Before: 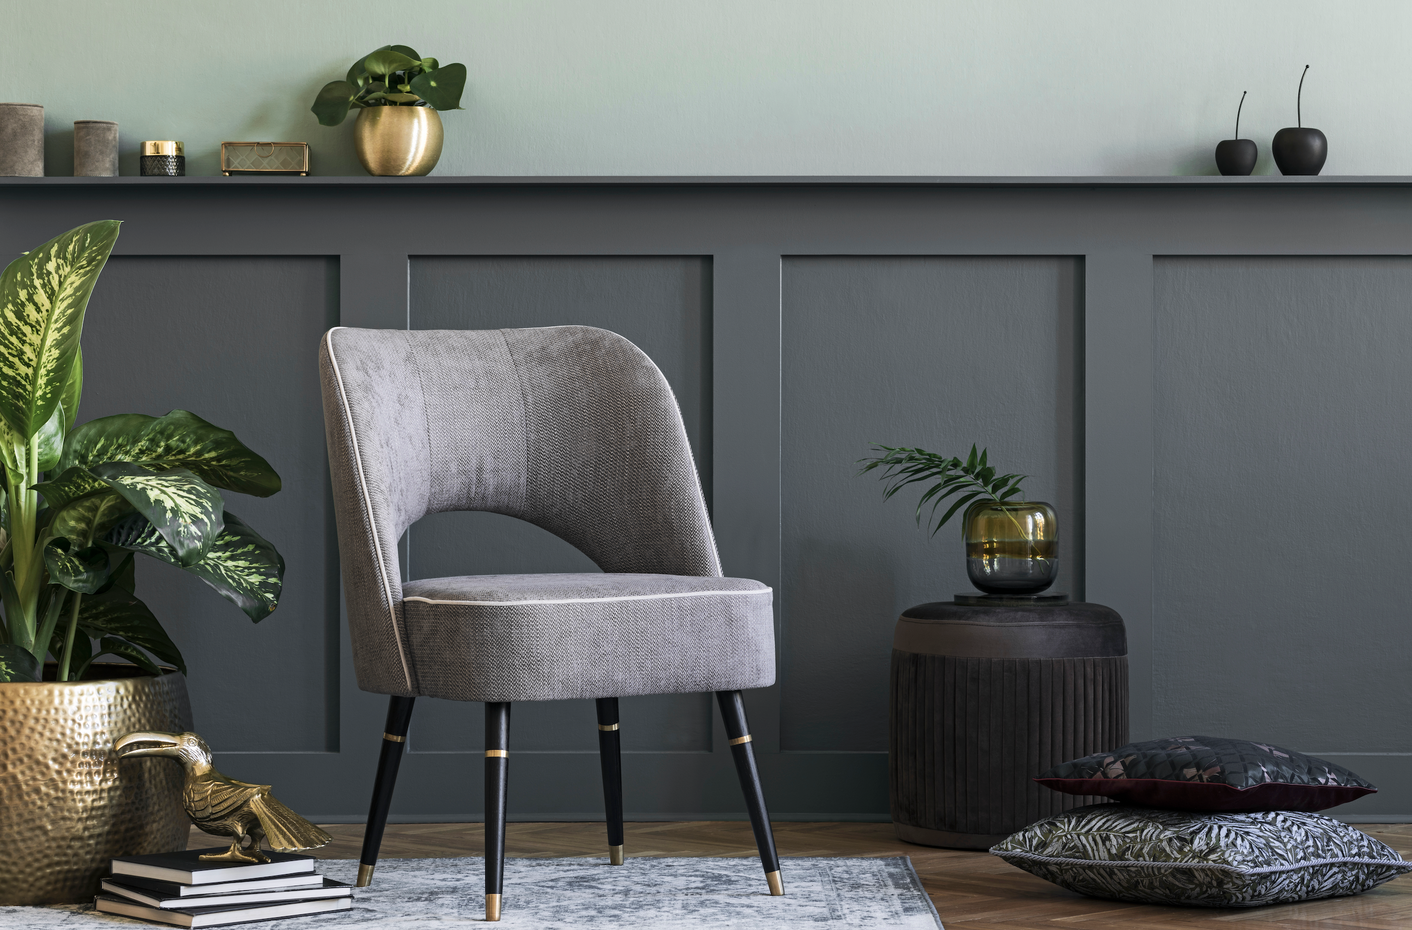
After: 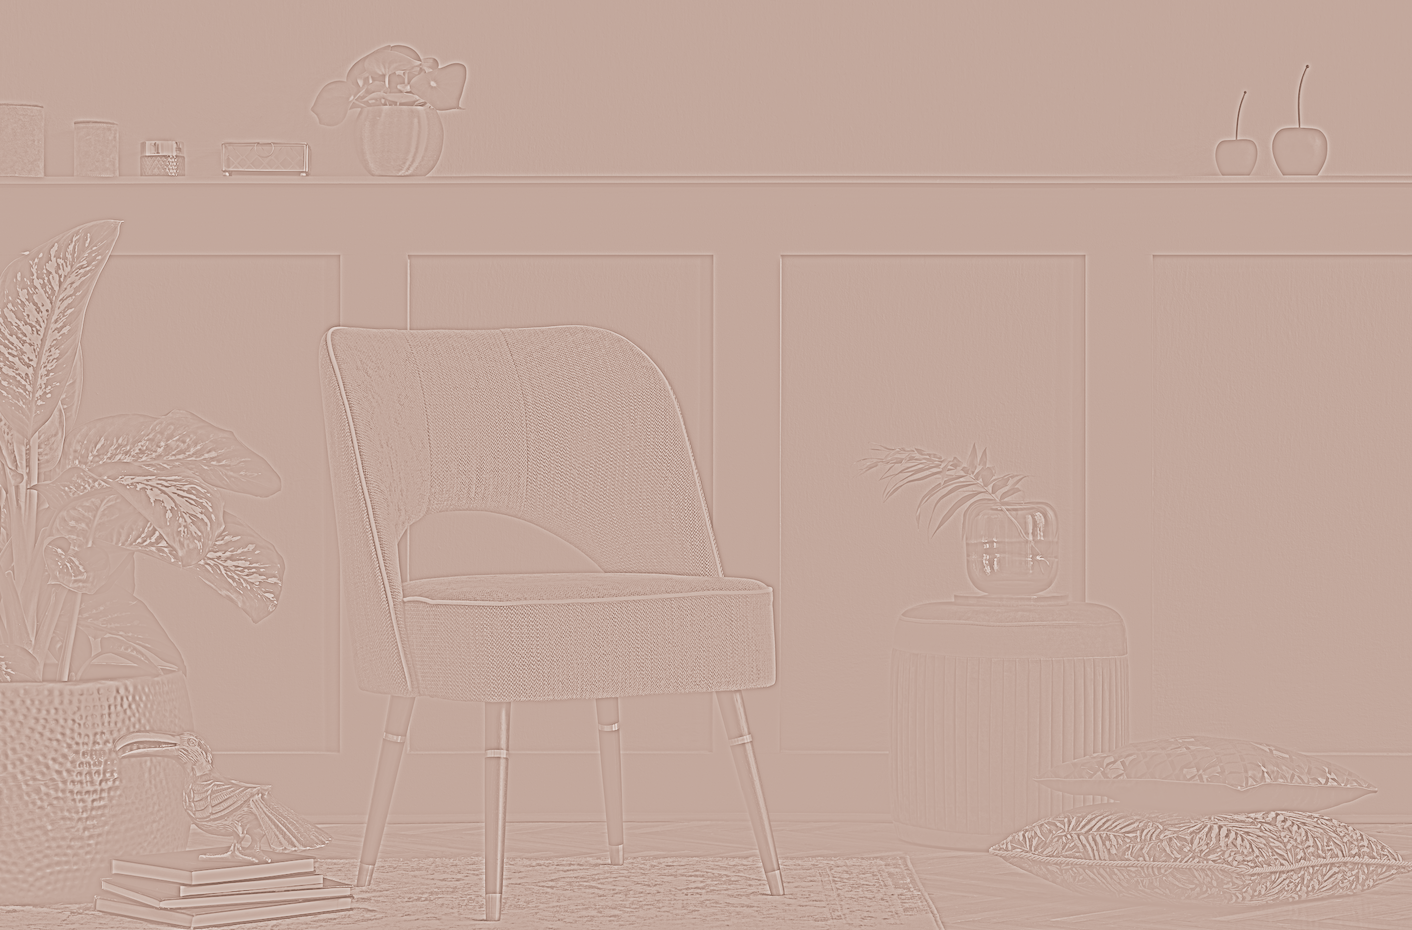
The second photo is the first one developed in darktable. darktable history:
rgb levels: mode RGB, independent channels, levels [[0, 0.5, 1], [0, 0.521, 1], [0, 0.536, 1]]
base curve: curves: ch0 [(0, 0) (0.007, 0.004) (0.027, 0.03) (0.046, 0.07) (0.207, 0.54) (0.442, 0.872) (0.673, 0.972) (1, 1)], preserve colors none
highpass: sharpness 5.84%, contrast boost 8.44%
tone equalizer: on, module defaults
